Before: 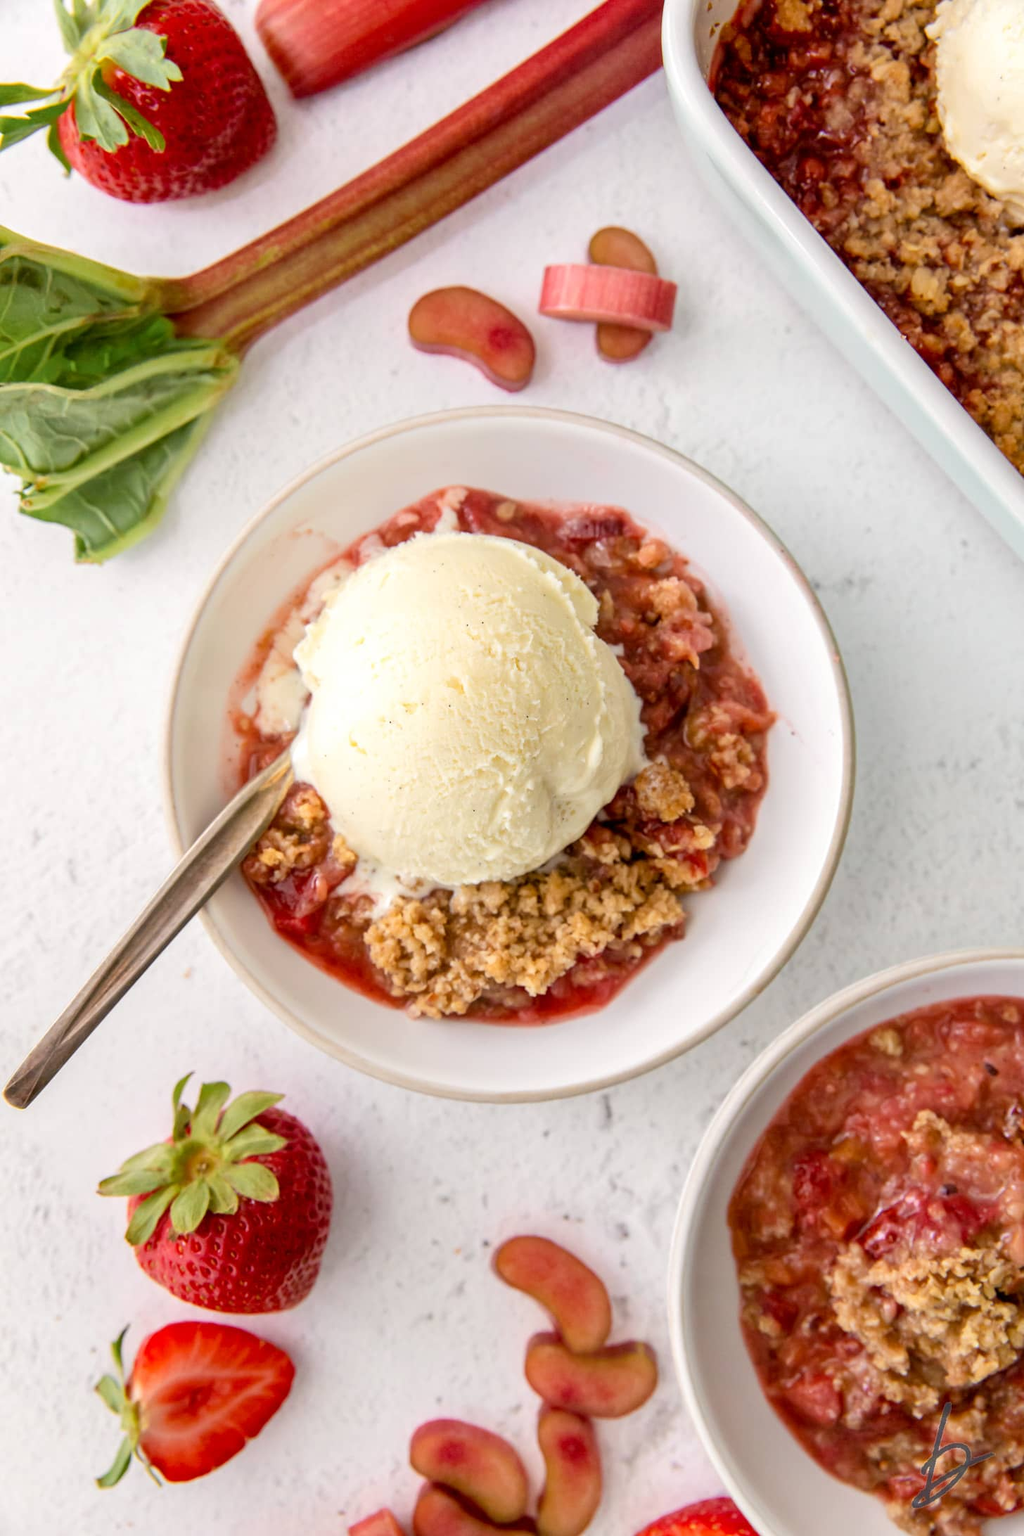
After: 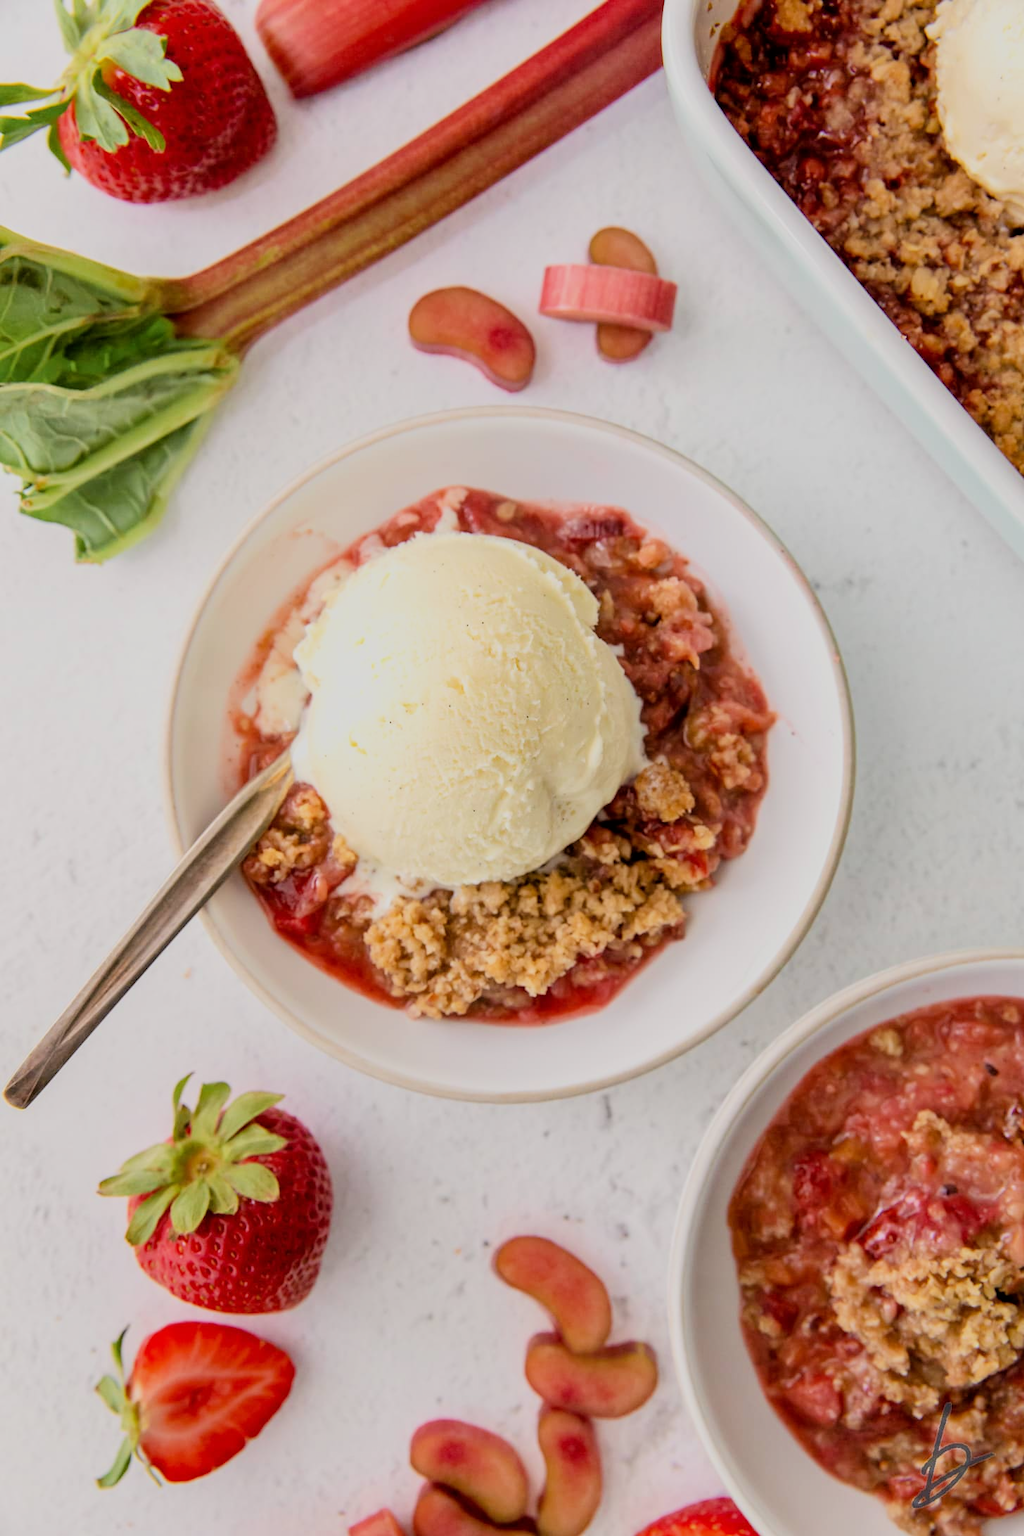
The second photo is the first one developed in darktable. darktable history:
filmic rgb: black relative exposure -7.65 EV, white relative exposure 4.56 EV, hardness 3.61, contrast 1.058, color science v6 (2022)
